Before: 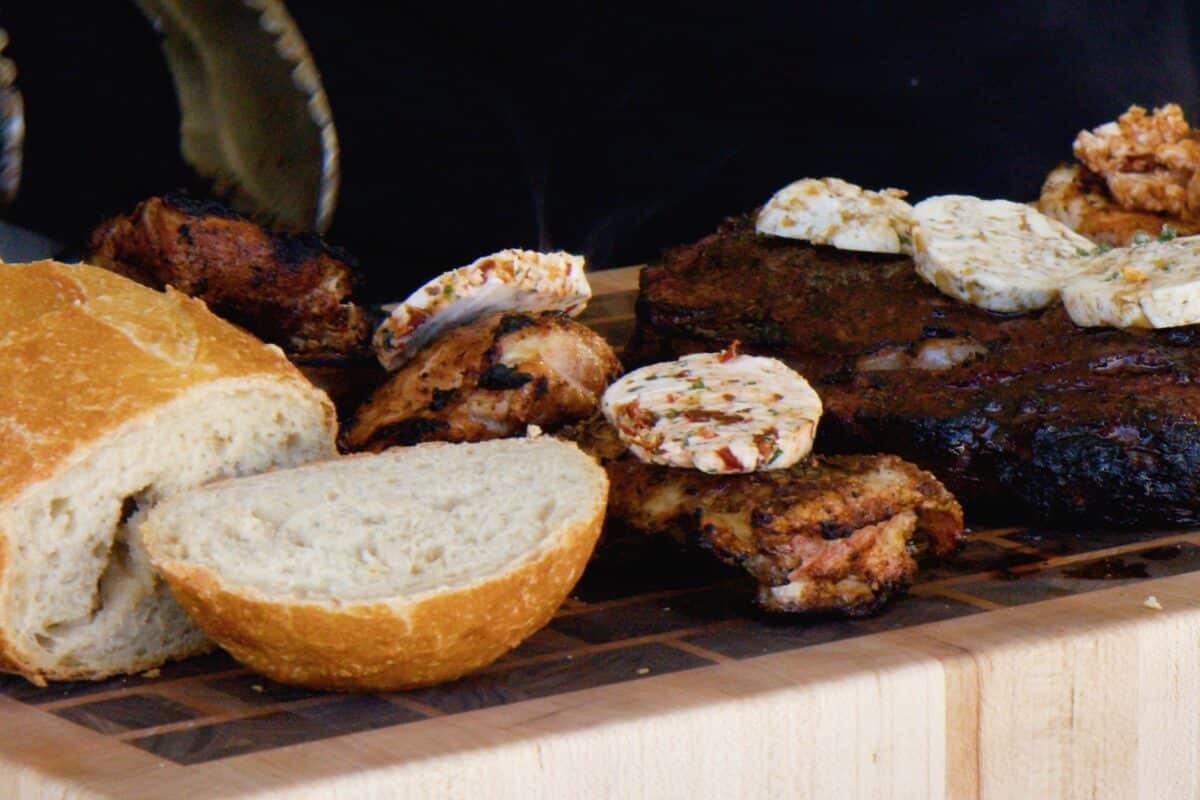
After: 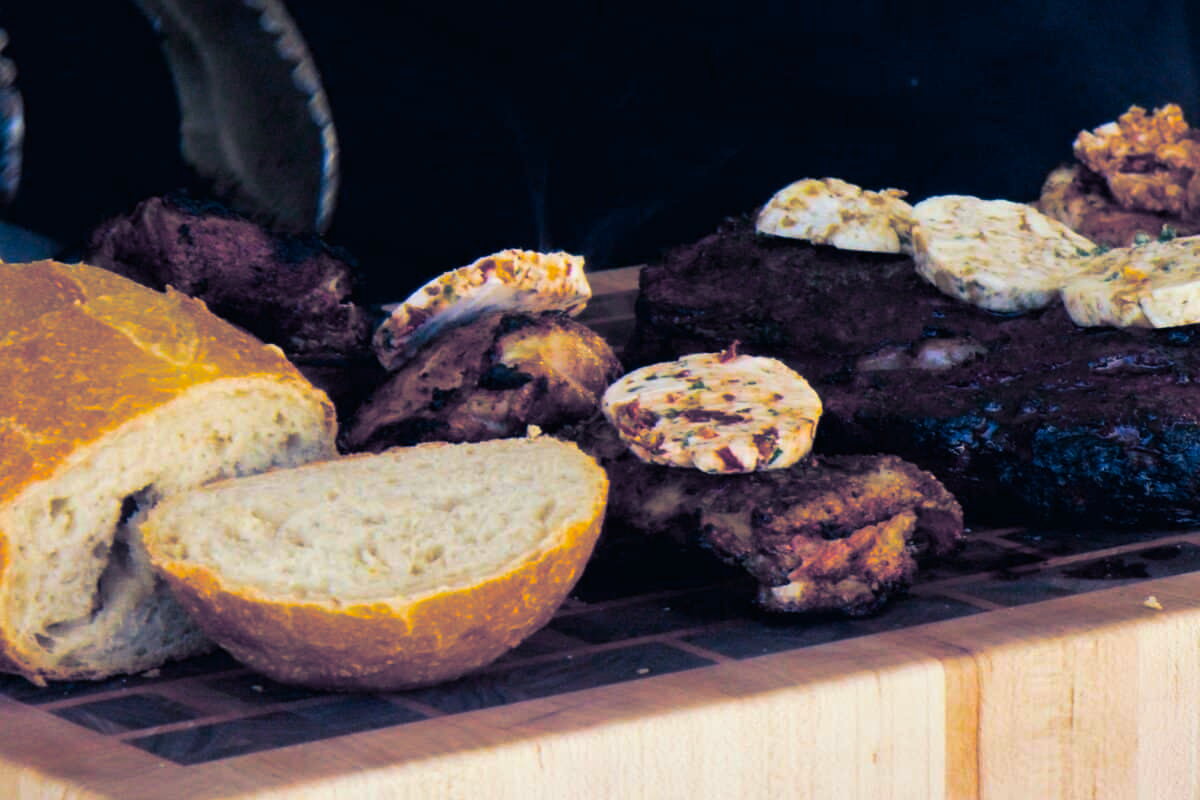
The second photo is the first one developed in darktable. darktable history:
color balance rgb: linear chroma grading › global chroma 23.15%, perceptual saturation grading › global saturation 28.7%, perceptual saturation grading › mid-tones 12.04%, perceptual saturation grading › shadows 10.19%, global vibrance 22.22%
split-toning: shadows › hue 226.8°, shadows › saturation 0.84
